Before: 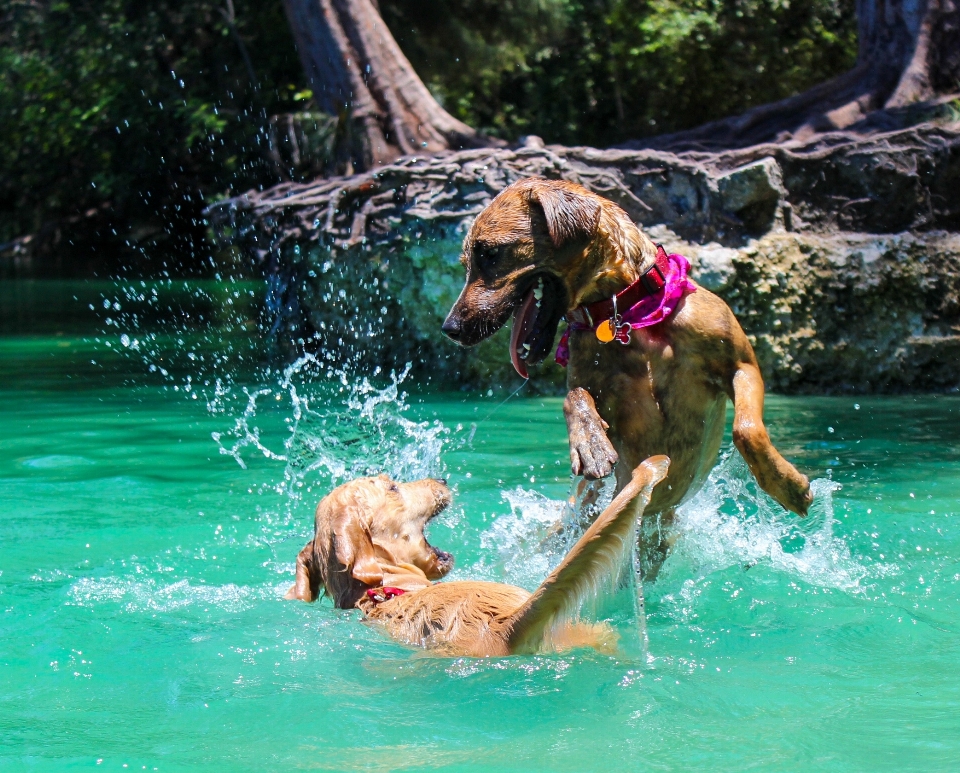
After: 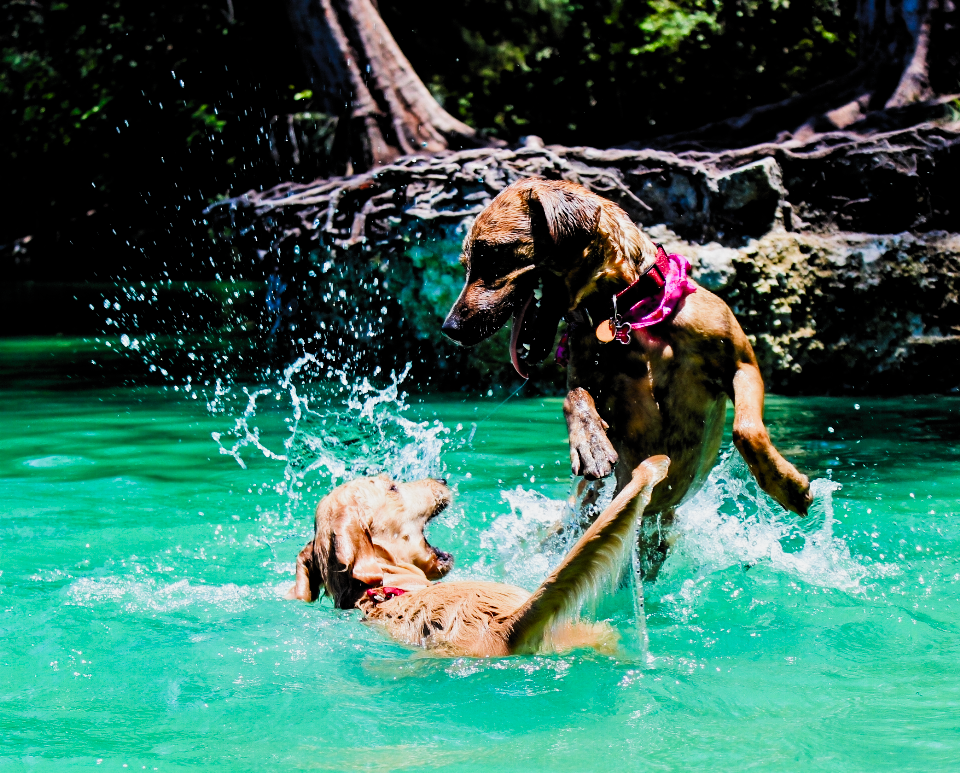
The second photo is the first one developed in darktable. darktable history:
contrast brightness saturation: saturation 0.505
contrast equalizer: octaves 7, y [[0.5, 0.5, 0.544, 0.569, 0.5, 0.5], [0.5 ×6], [0.5 ×6], [0 ×6], [0 ×6]]
tone curve: curves: ch0 [(0, 0) (0.003, 0.002) (0.011, 0.009) (0.025, 0.022) (0.044, 0.041) (0.069, 0.059) (0.1, 0.082) (0.136, 0.106) (0.177, 0.138) (0.224, 0.179) (0.277, 0.226) (0.335, 0.28) (0.399, 0.342) (0.468, 0.413) (0.543, 0.493) (0.623, 0.591) (0.709, 0.699) (0.801, 0.804) (0.898, 0.899) (1, 1)], color space Lab, independent channels, preserve colors none
filmic rgb: black relative exposure -4.05 EV, white relative exposure 2.99 EV, hardness 3.01, contrast 1.392, color science v4 (2020), contrast in shadows soft, contrast in highlights soft
